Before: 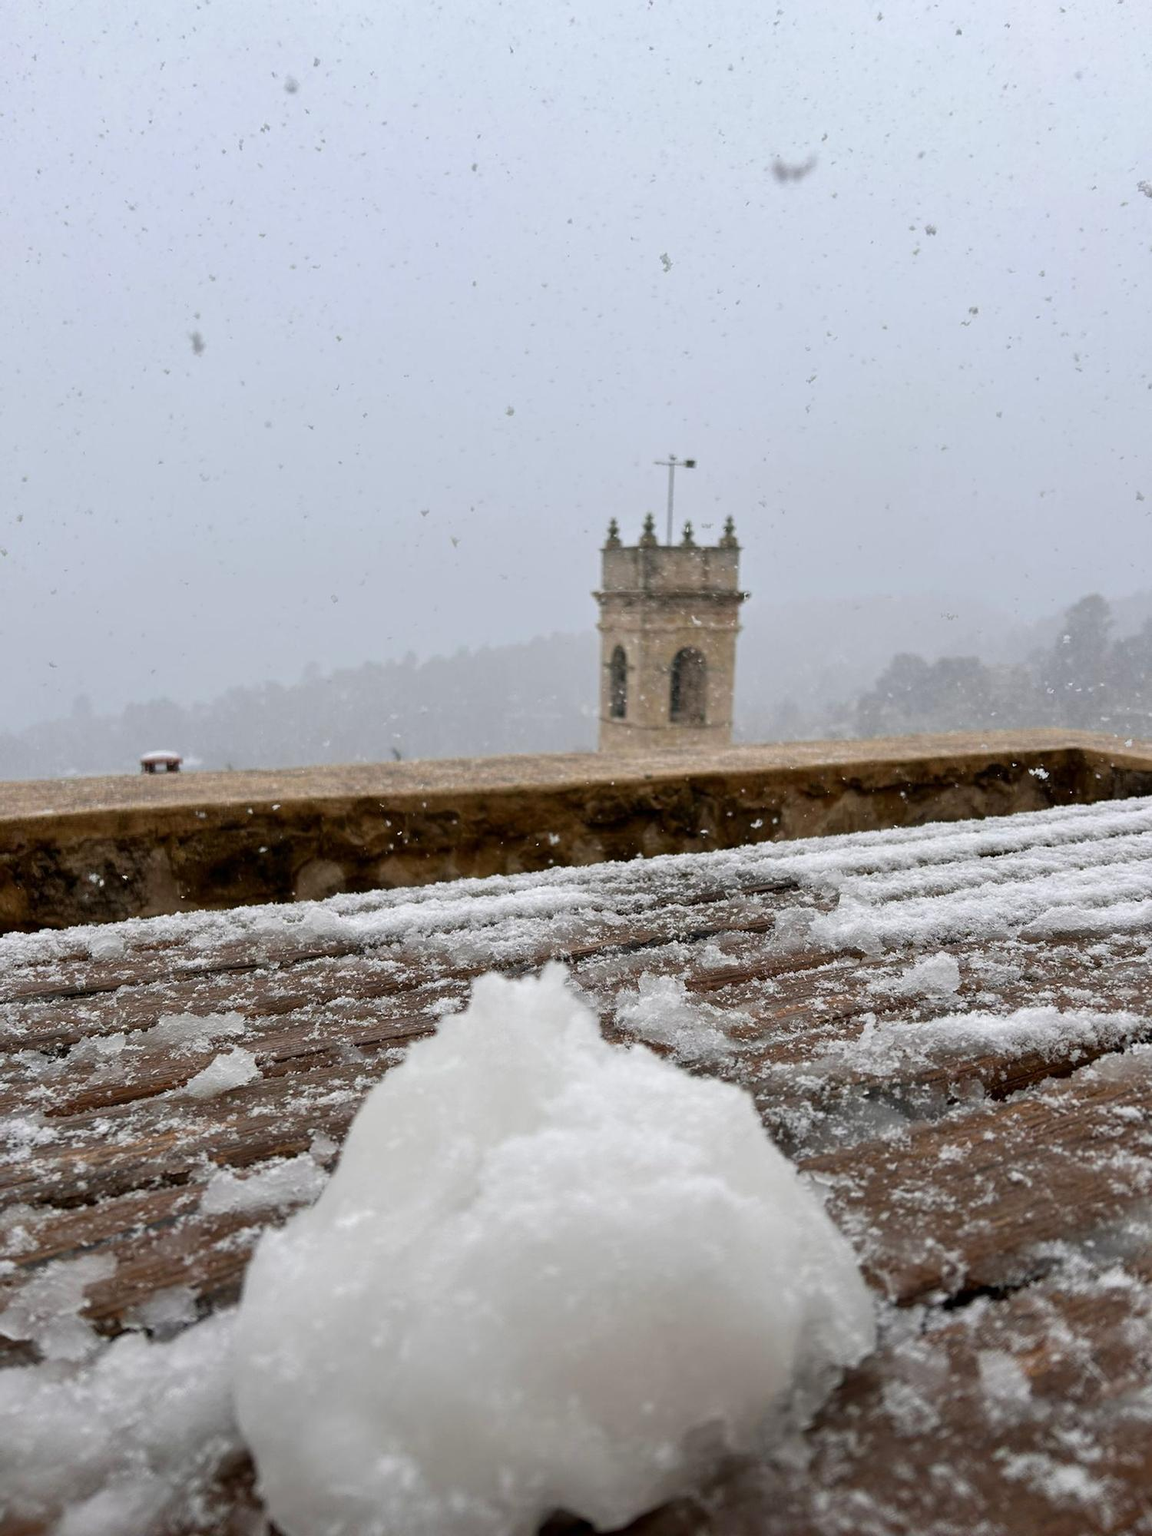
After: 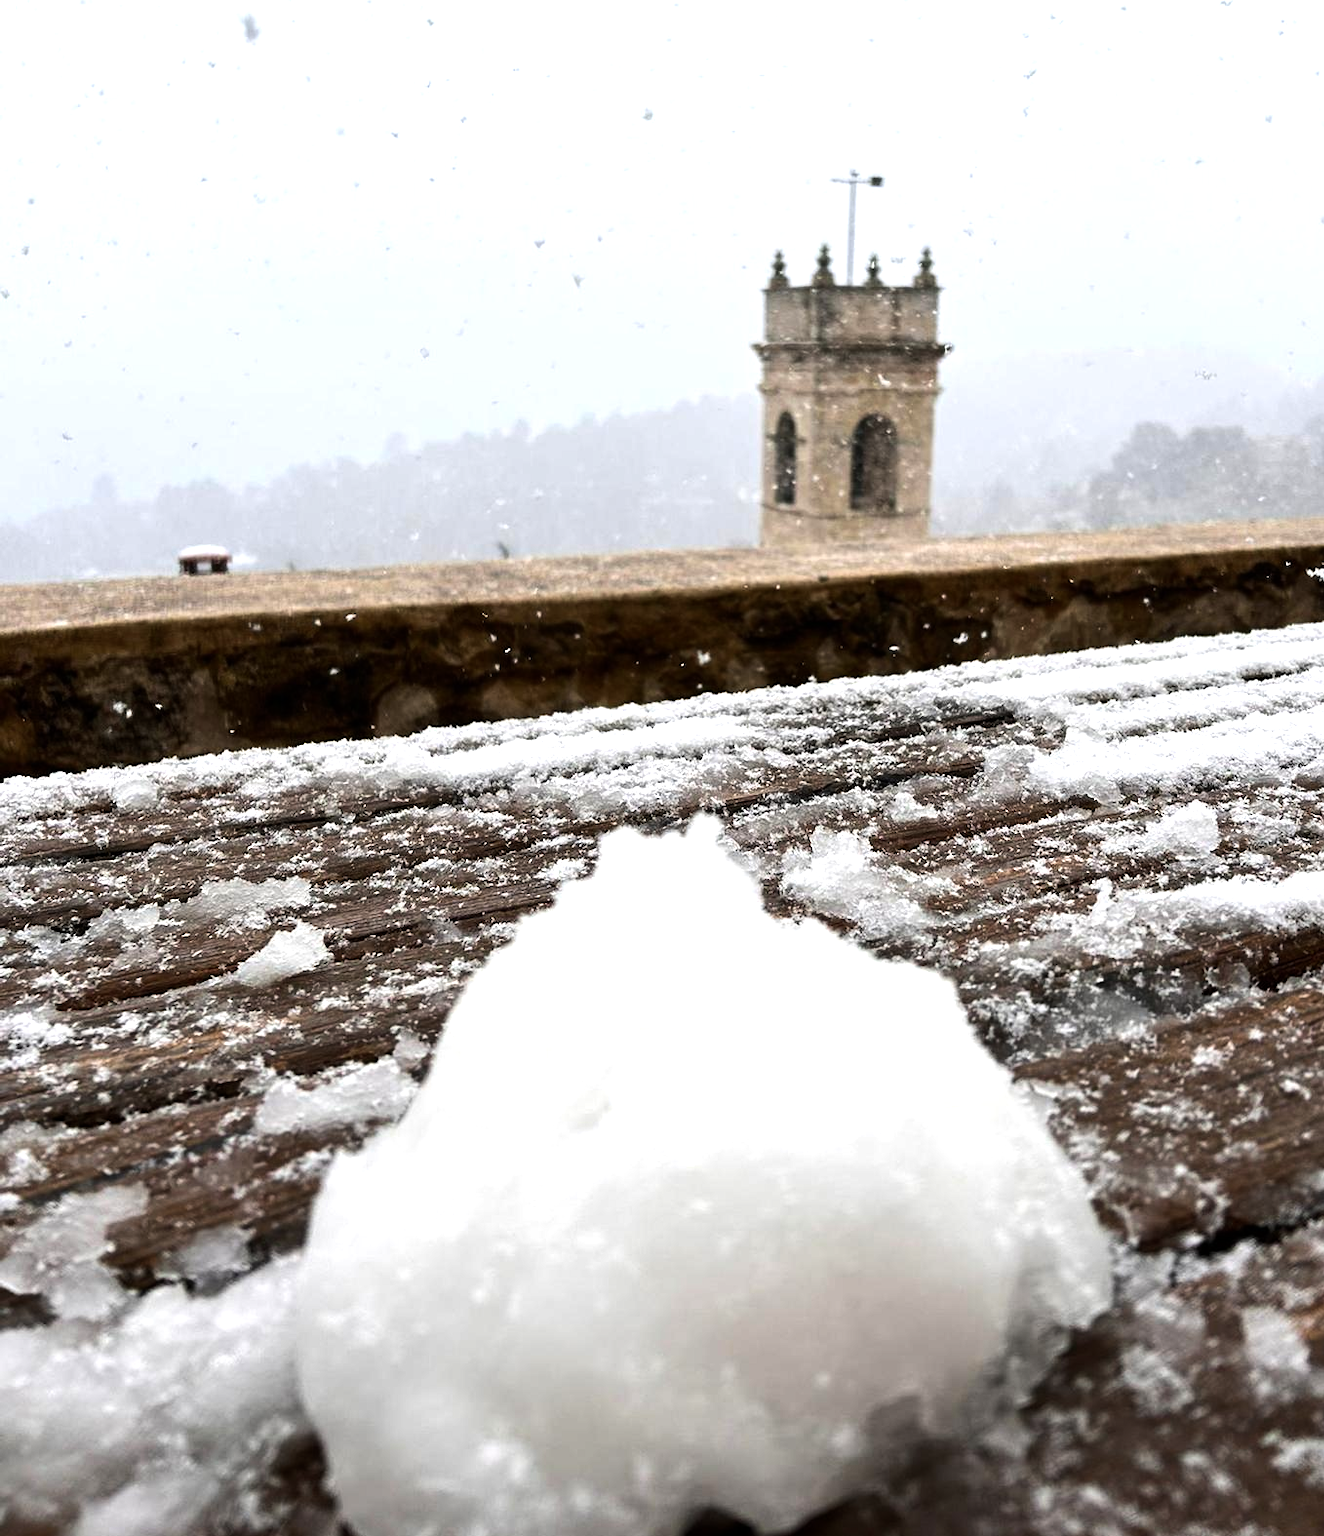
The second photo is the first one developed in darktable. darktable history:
crop: top 20.916%, right 9.437%, bottom 0.316%
tone equalizer: -8 EV -1.08 EV, -7 EV -1.01 EV, -6 EV -0.867 EV, -5 EV -0.578 EV, -3 EV 0.578 EV, -2 EV 0.867 EV, -1 EV 1.01 EV, +0 EV 1.08 EV, edges refinement/feathering 500, mask exposure compensation -1.57 EV, preserve details no
